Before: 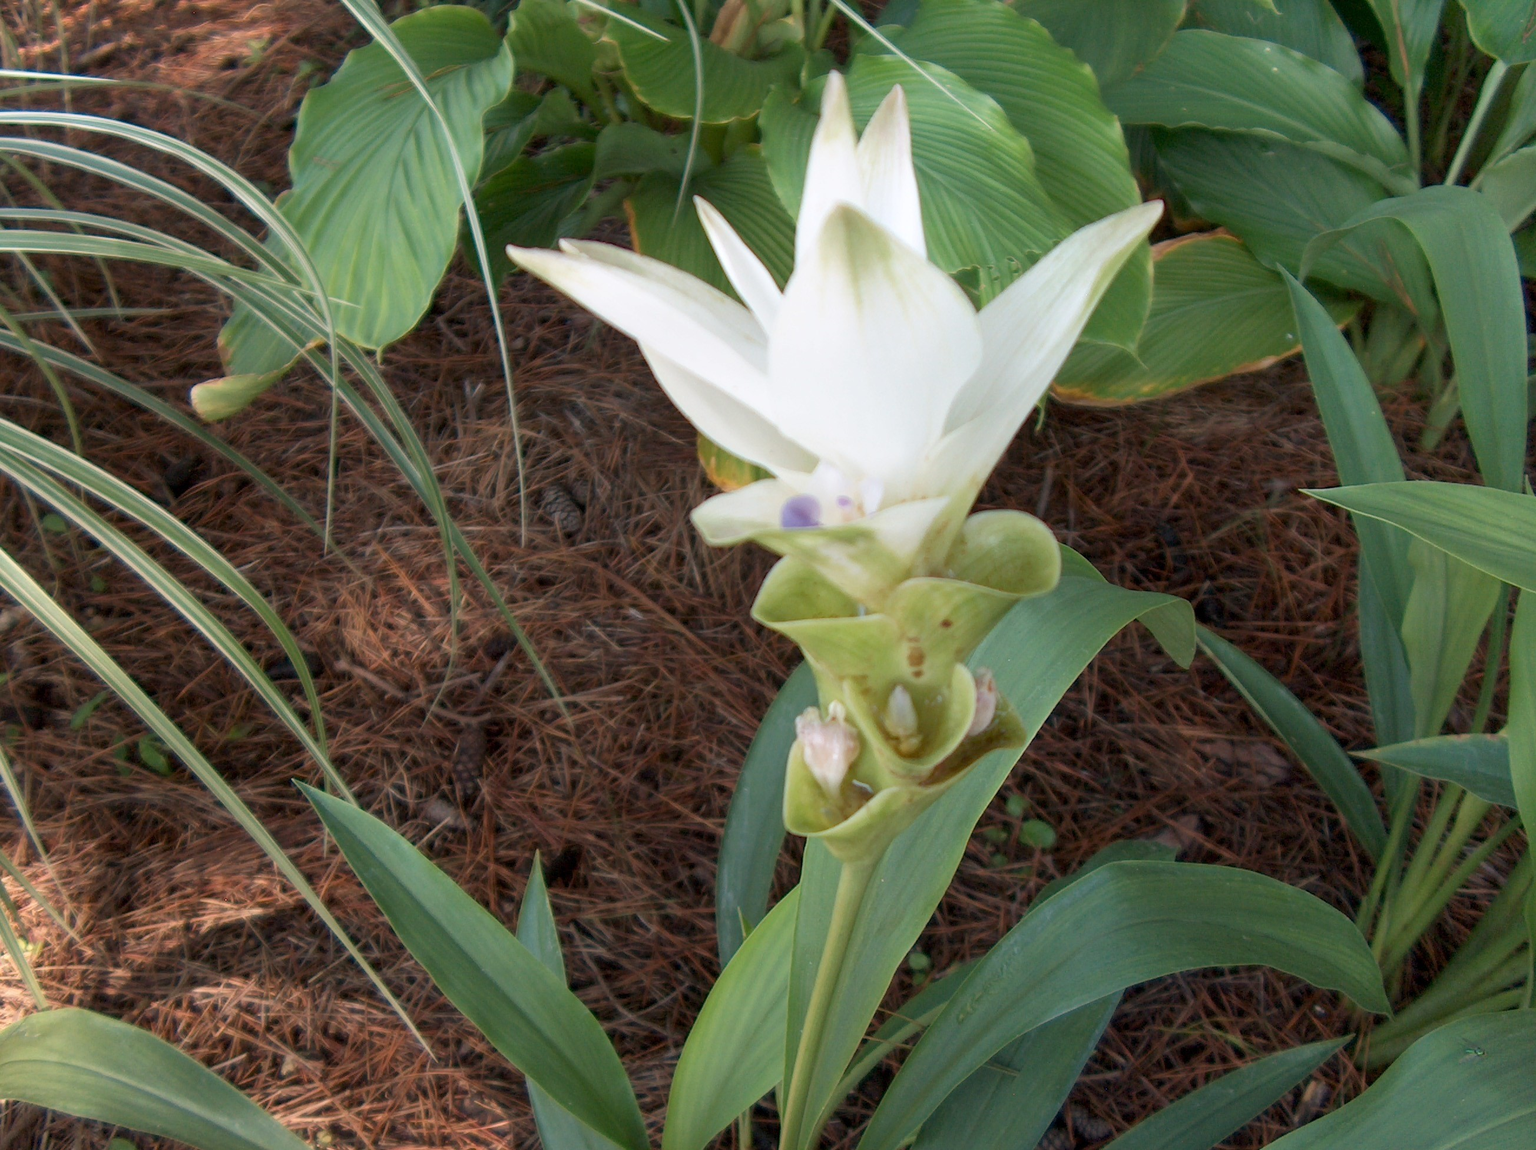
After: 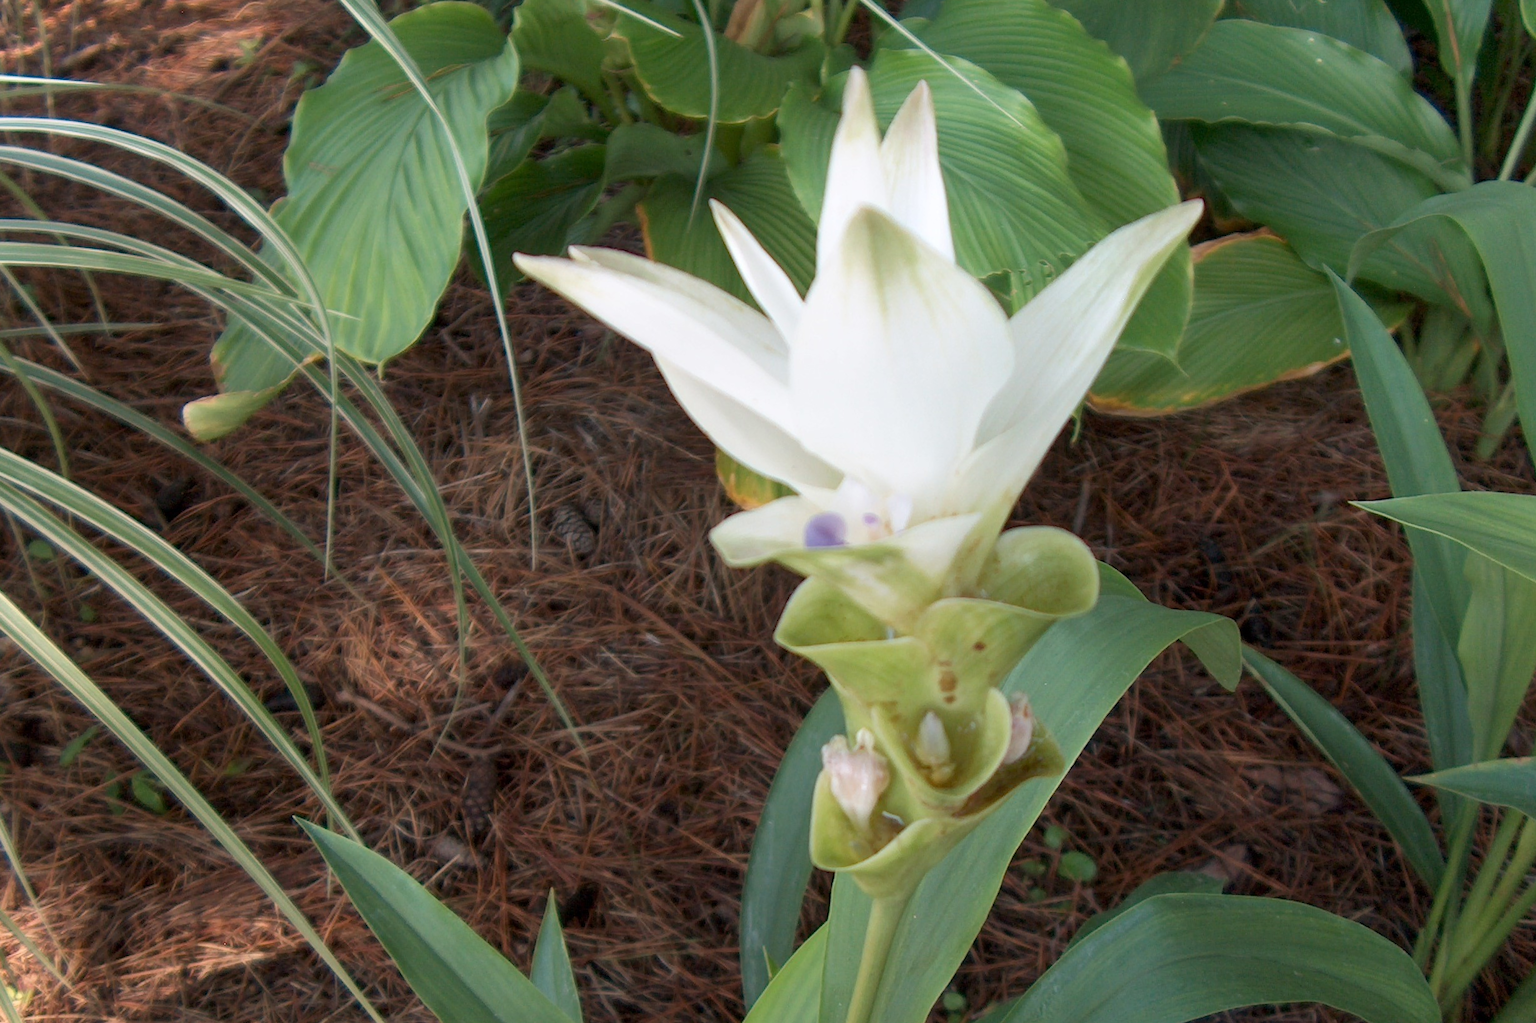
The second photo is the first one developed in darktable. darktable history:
crop and rotate: angle 0.55°, left 0.381%, right 3.248%, bottom 14.224%
